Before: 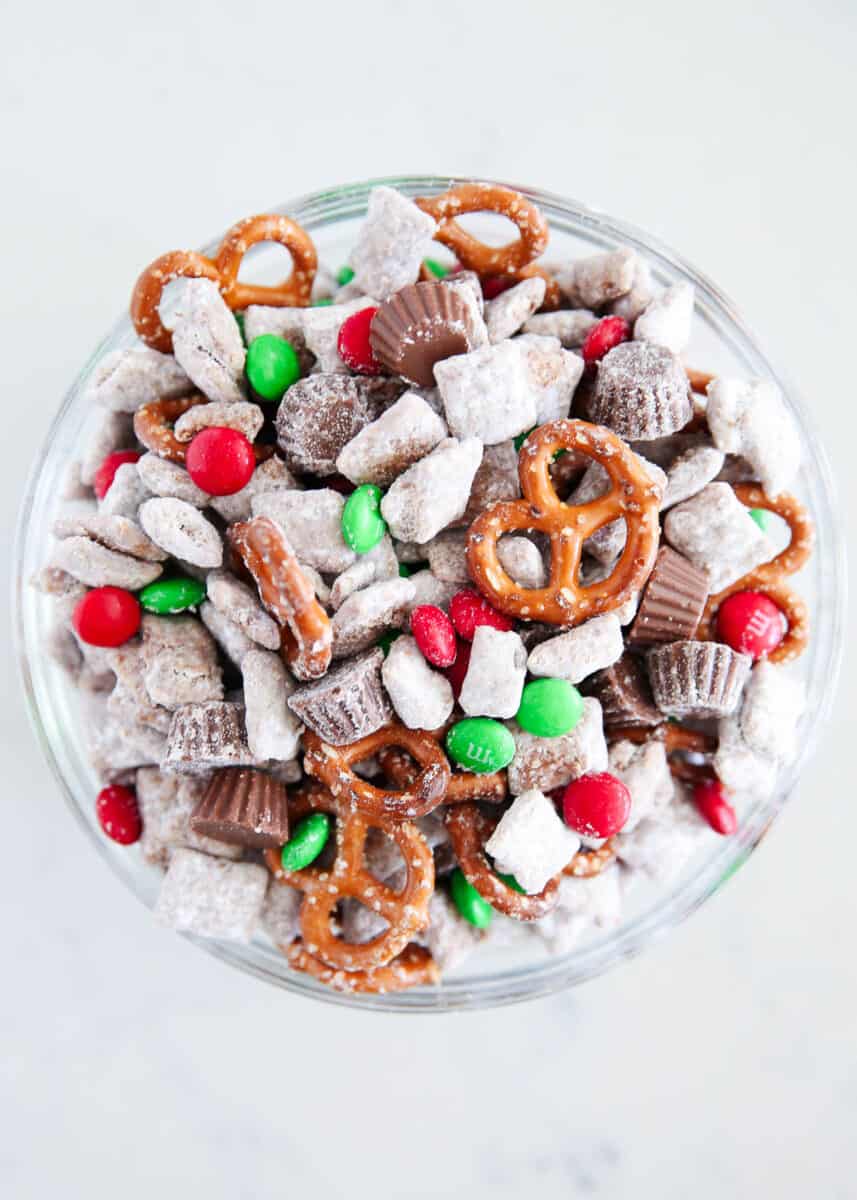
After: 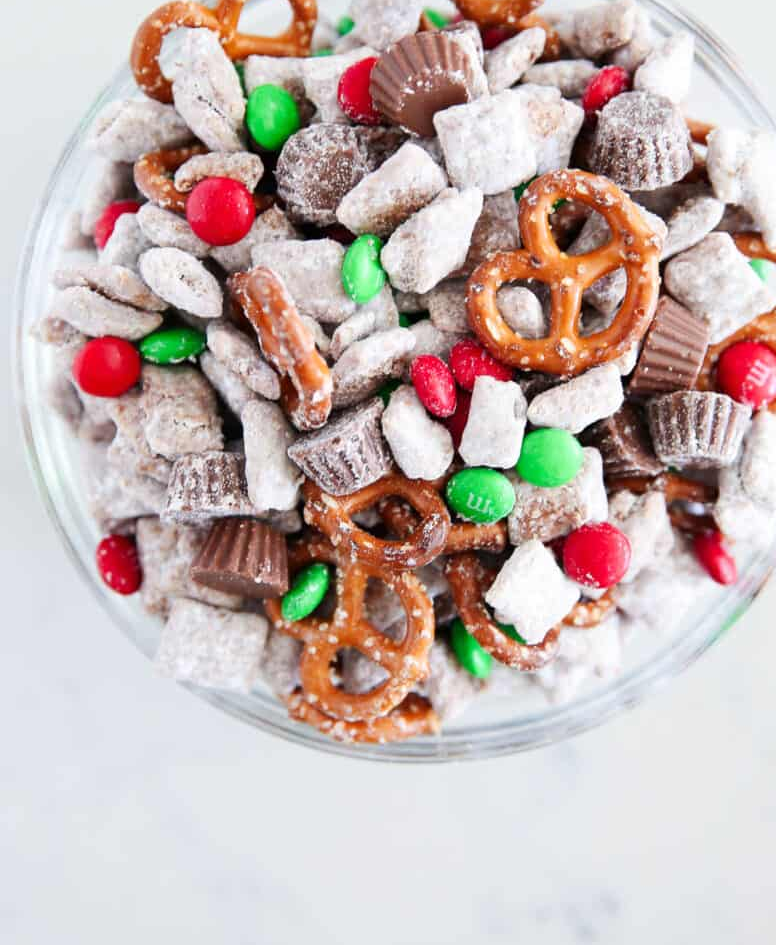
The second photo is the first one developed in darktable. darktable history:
crop: top 20.916%, right 9.437%, bottom 0.316%
tone equalizer: on, module defaults
